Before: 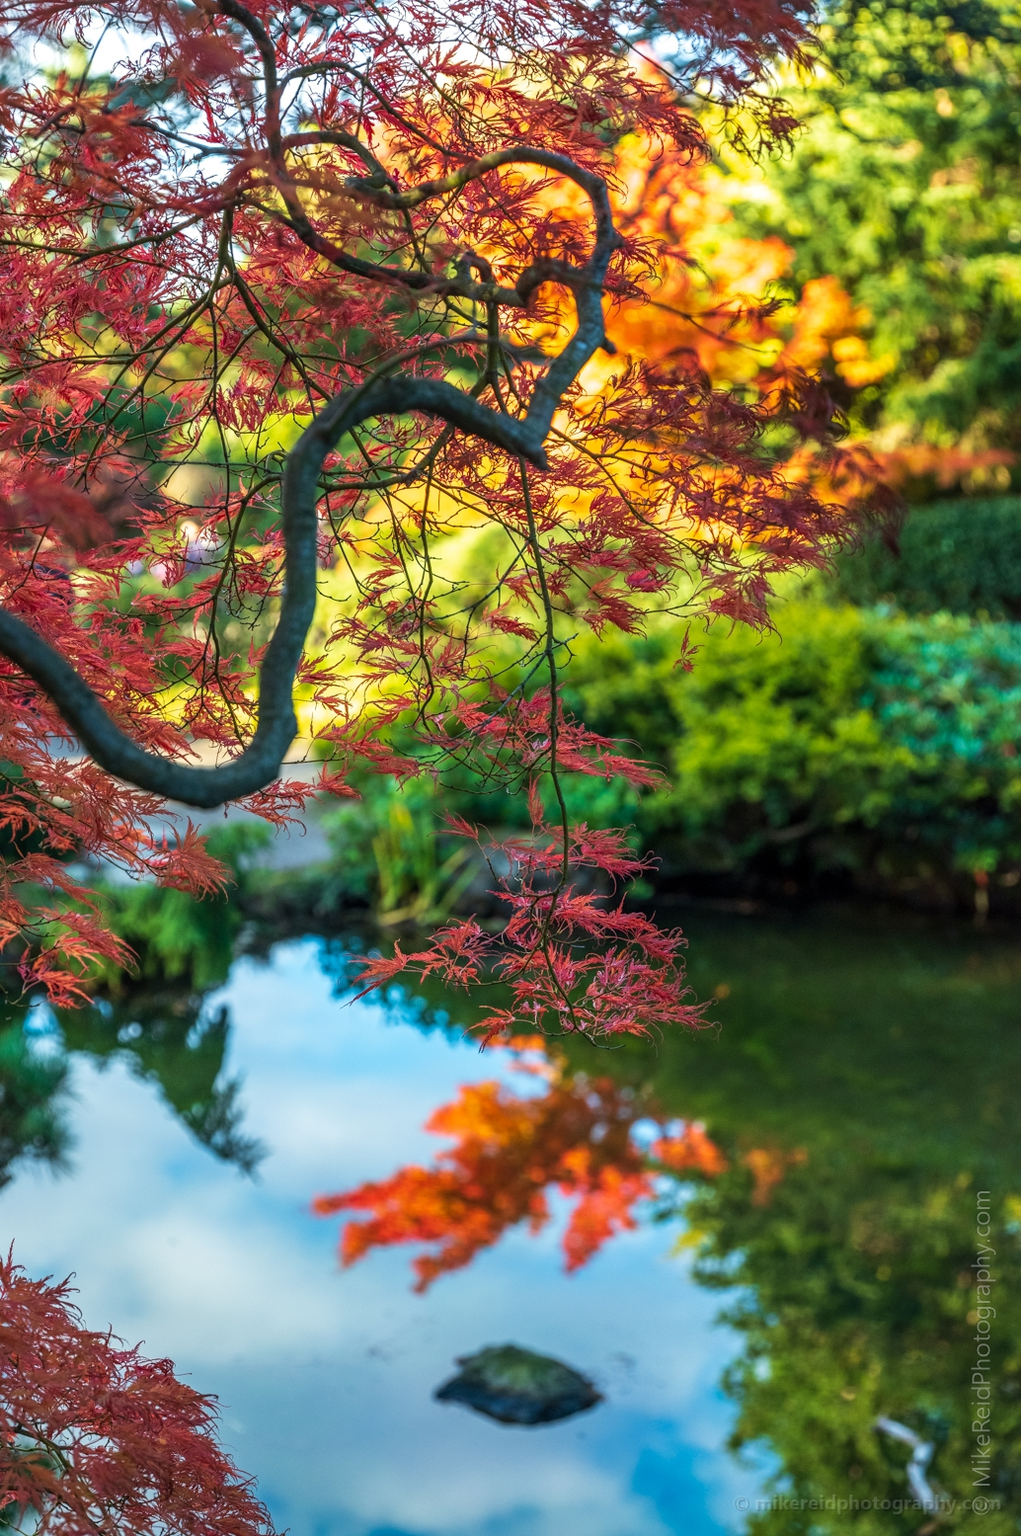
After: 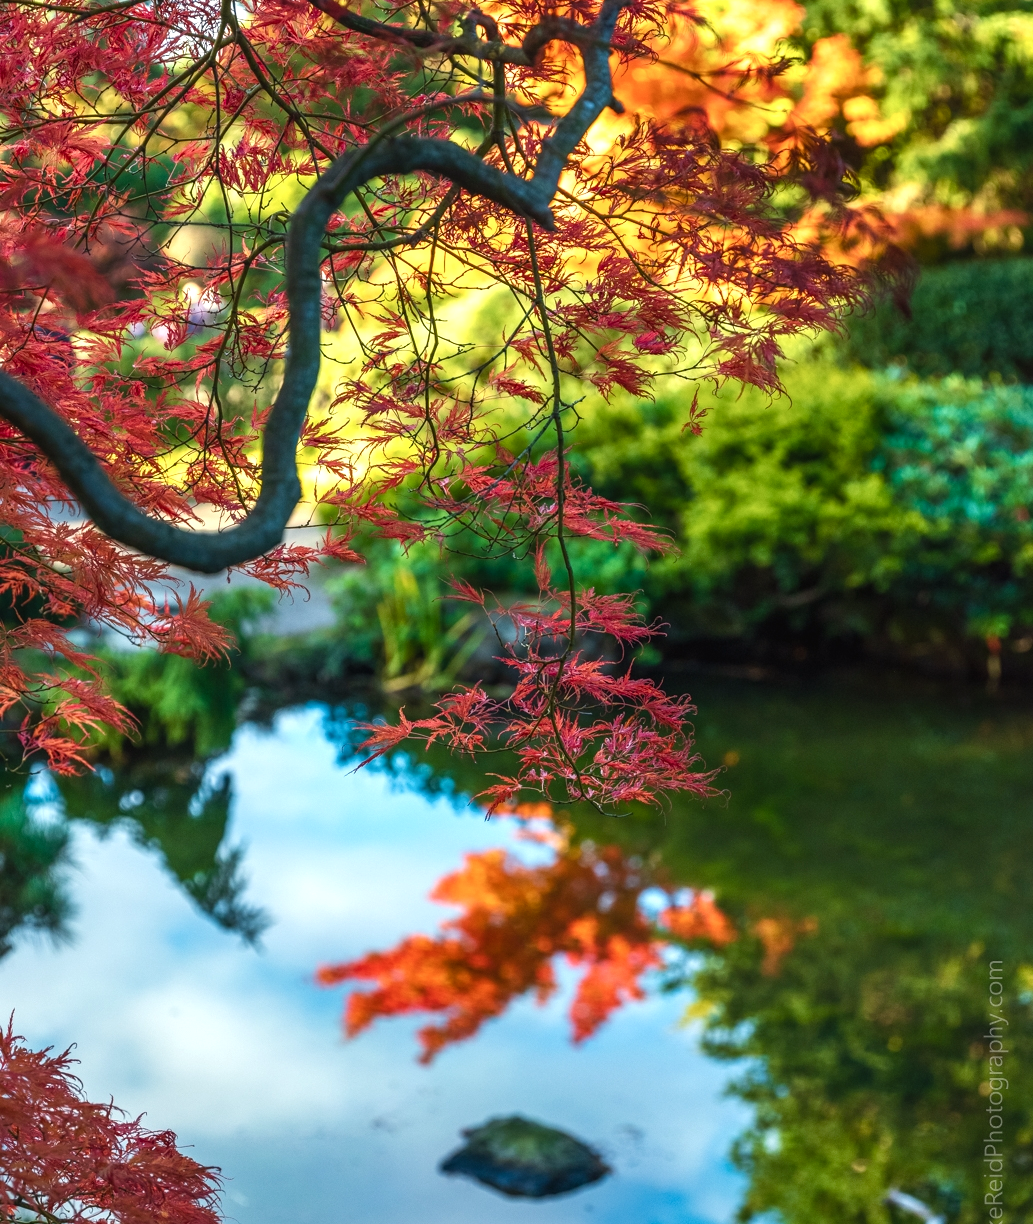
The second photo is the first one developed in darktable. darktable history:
crop and rotate: top 15.774%, bottom 5.506%
color balance rgb: shadows lift › chroma 1%, shadows lift › hue 28.8°, power › hue 60°, highlights gain › chroma 1%, highlights gain › hue 60°, global offset › luminance 0.25%, perceptual saturation grading › highlights -20%, perceptual saturation grading › shadows 20%, perceptual brilliance grading › highlights 10%, perceptual brilliance grading › shadows -5%, global vibrance 19.67%
